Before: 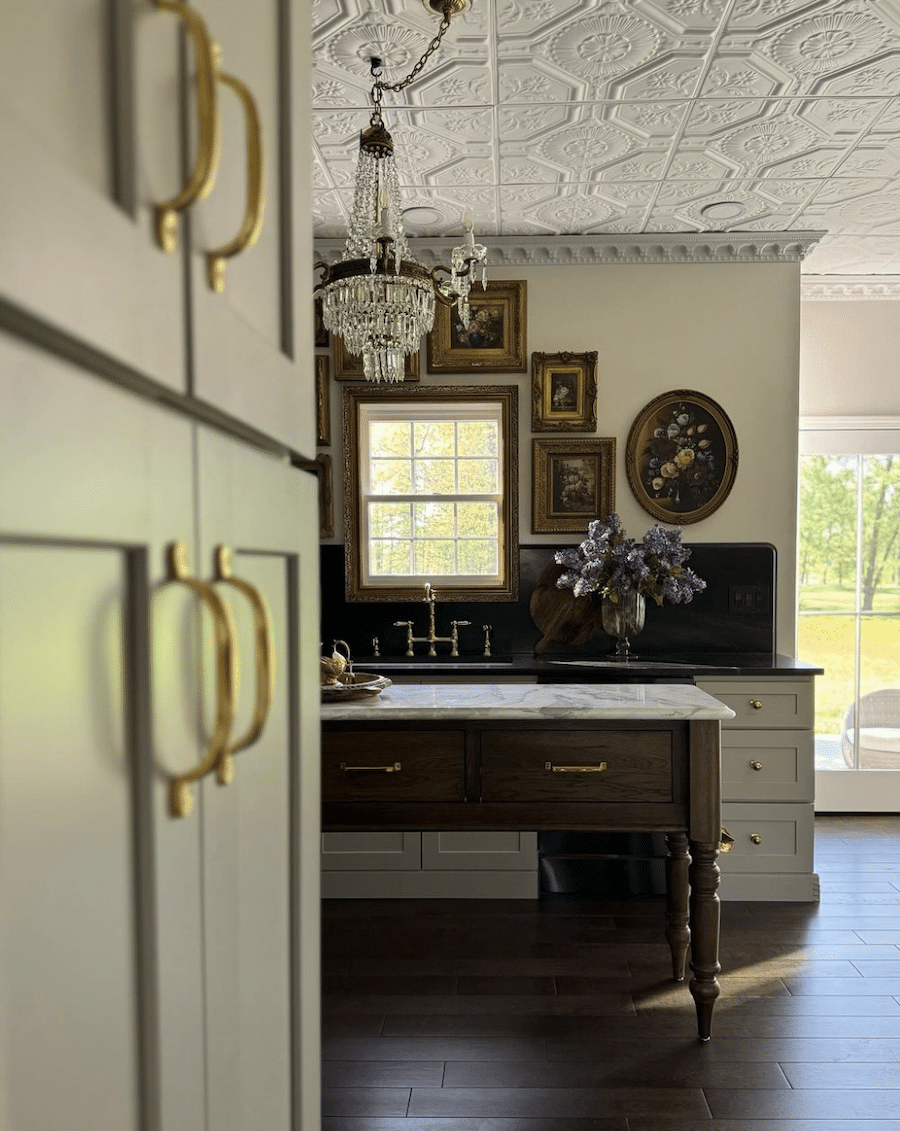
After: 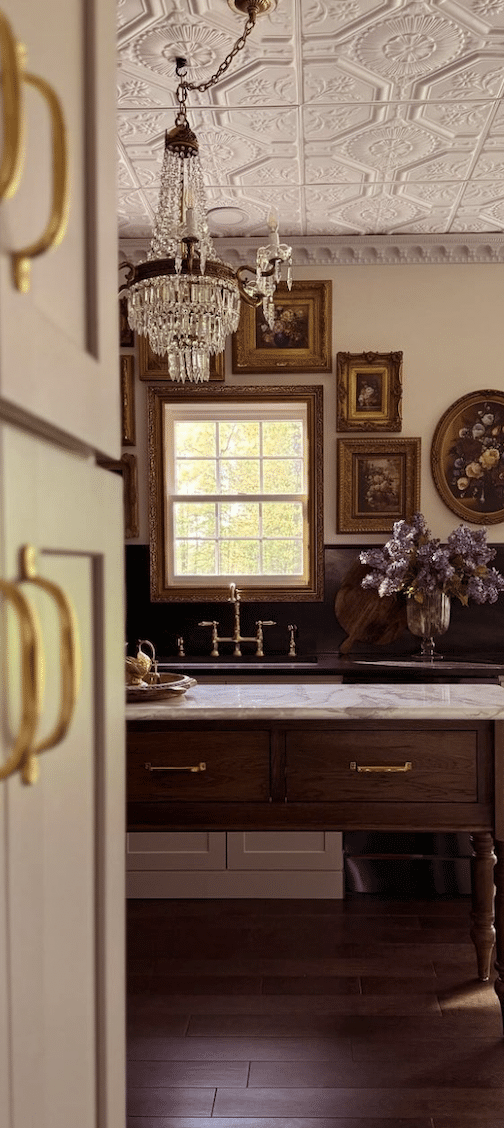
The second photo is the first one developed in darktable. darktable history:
rgb levels: mode RGB, independent channels, levels [[0, 0.474, 1], [0, 0.5, 1], [0, 0.5, 1]]
crop: left 21.674%, right 22.086%
